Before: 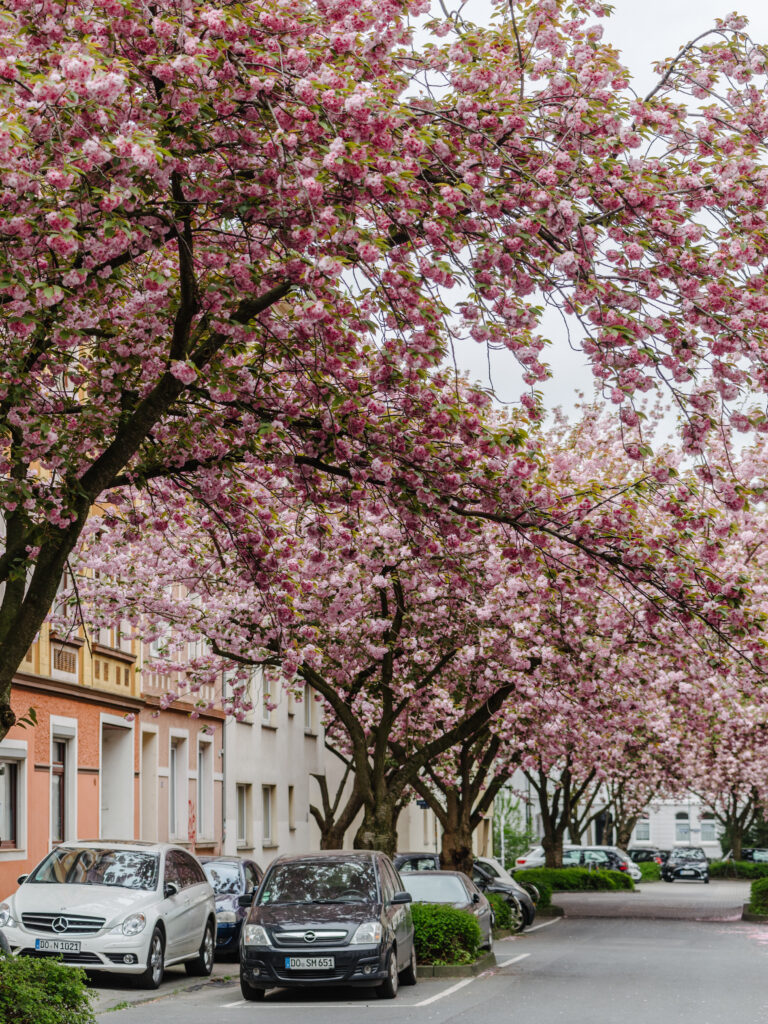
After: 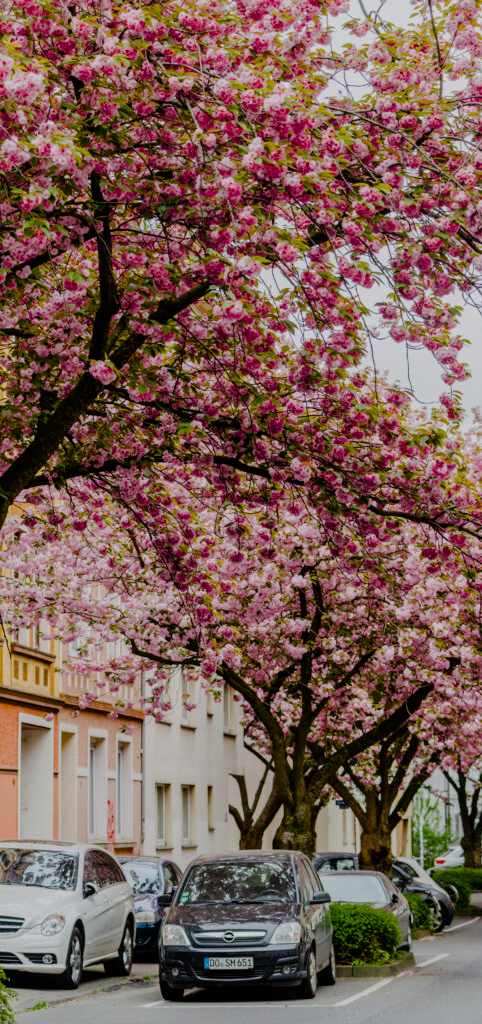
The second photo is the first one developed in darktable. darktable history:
filmic rgb: black relative exposure -7.65 EV, white relative exposure 4.56 EV, hardness 3.61
color balance rgb: perceptual saturation grading › global saturation 35%, perceptual saturation grading › highlights -25%, perceptual saturation grading › shadows 50%
crop: left 10.644%, right 26.528%
